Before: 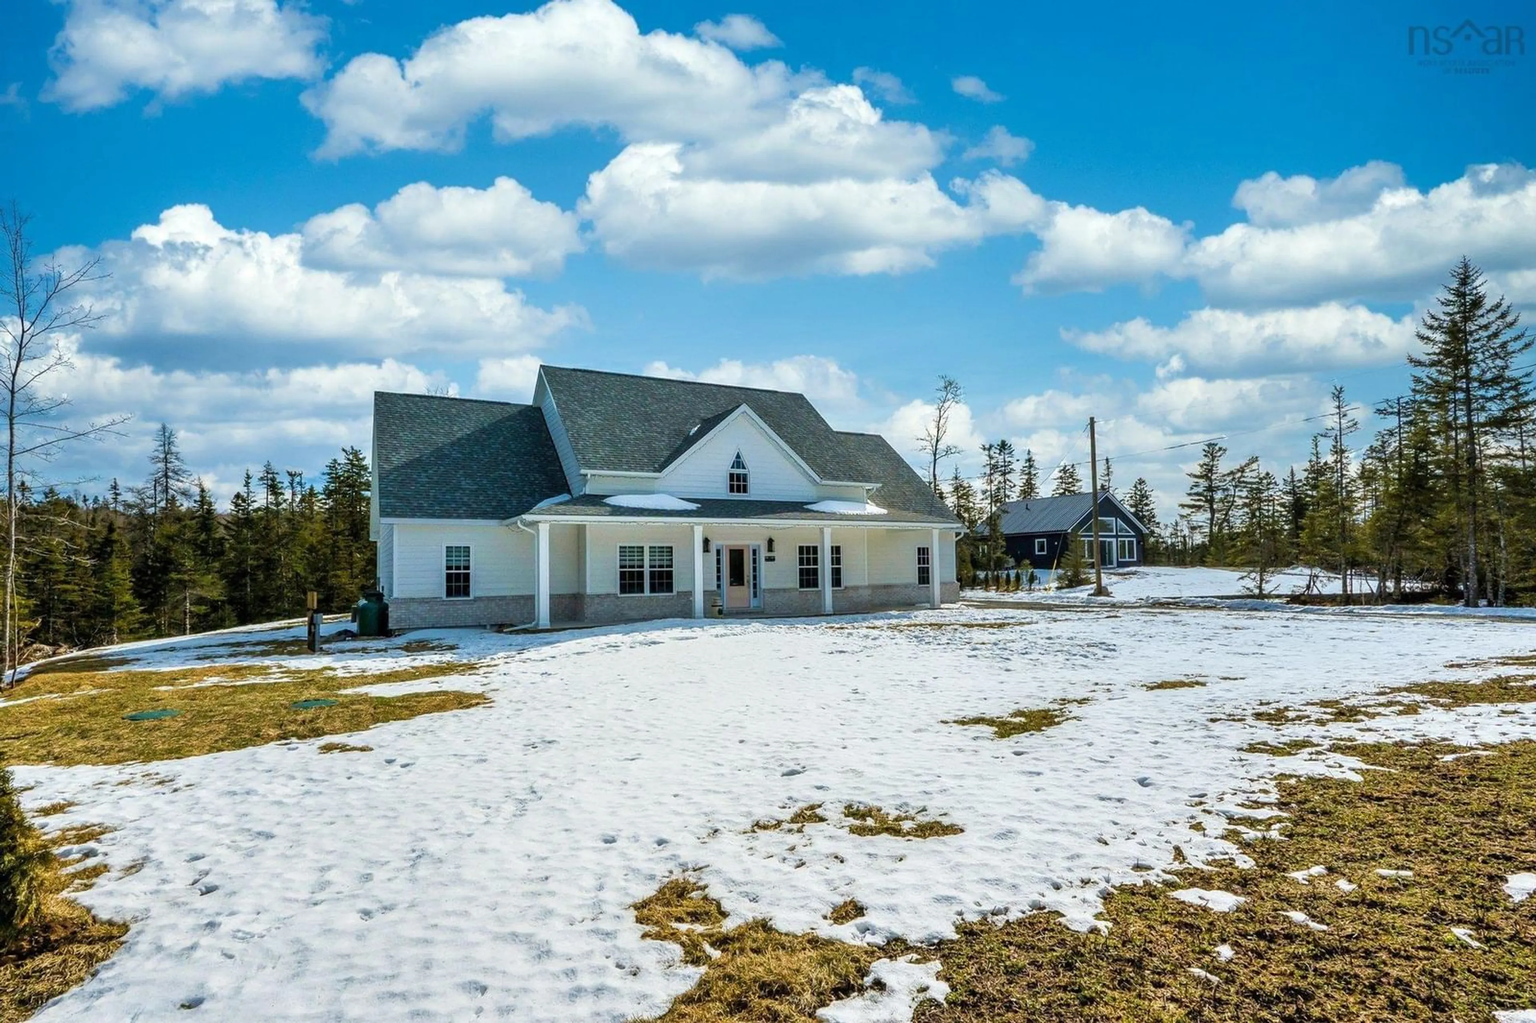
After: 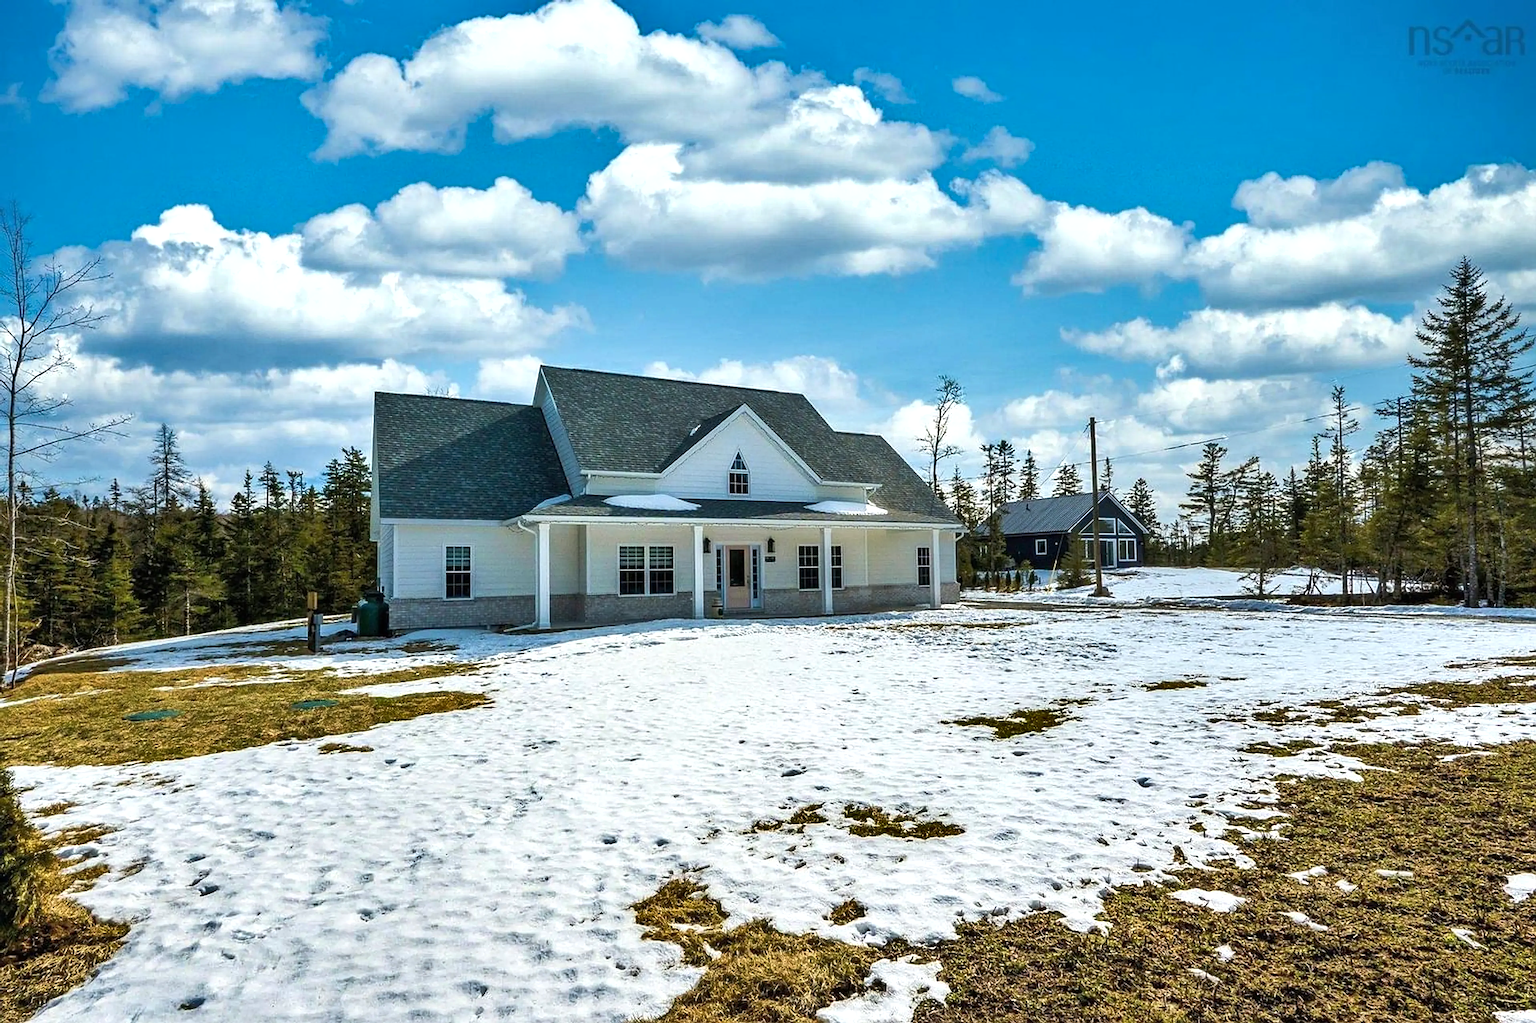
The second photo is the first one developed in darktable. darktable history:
sharpen: on, module defaults
exposure: compensate exposure bias true, compensate highlight preservation false
tone curve: curves: ch0 [(0, 0) (0.003, 0.003) (0.011, 0.011) (0.025, 0.025) (0.044, 0.044) (0.069, 0.069) (0.1, 0.099) (0.136, 0.135) (0.177, 0.176) (0.224, 0.223) (0.277, 0.275) (0.335, 0.333) (0.399, 0.396) (0.468, 0.465) (0.543, 0.546) (0.623, 0.625) (0.709, 0.711) (0.801, 0.802) (0.898, 0.898) (1, 1)], color space Lab, independent channels, preserve colors none
tone equalizer: -8 EV 0 EV, -7 EV 0.002 EV, -6 EV -0.004 EV, -5 EV -0.005 EV, -4 EV -0.082 EV, -3 EV -0.22 EV, -2 EV -0.287 EV, -1 EV 0.094 EV, +0 EV 0.292 EV
shadows and highlights: soften with gaussian
